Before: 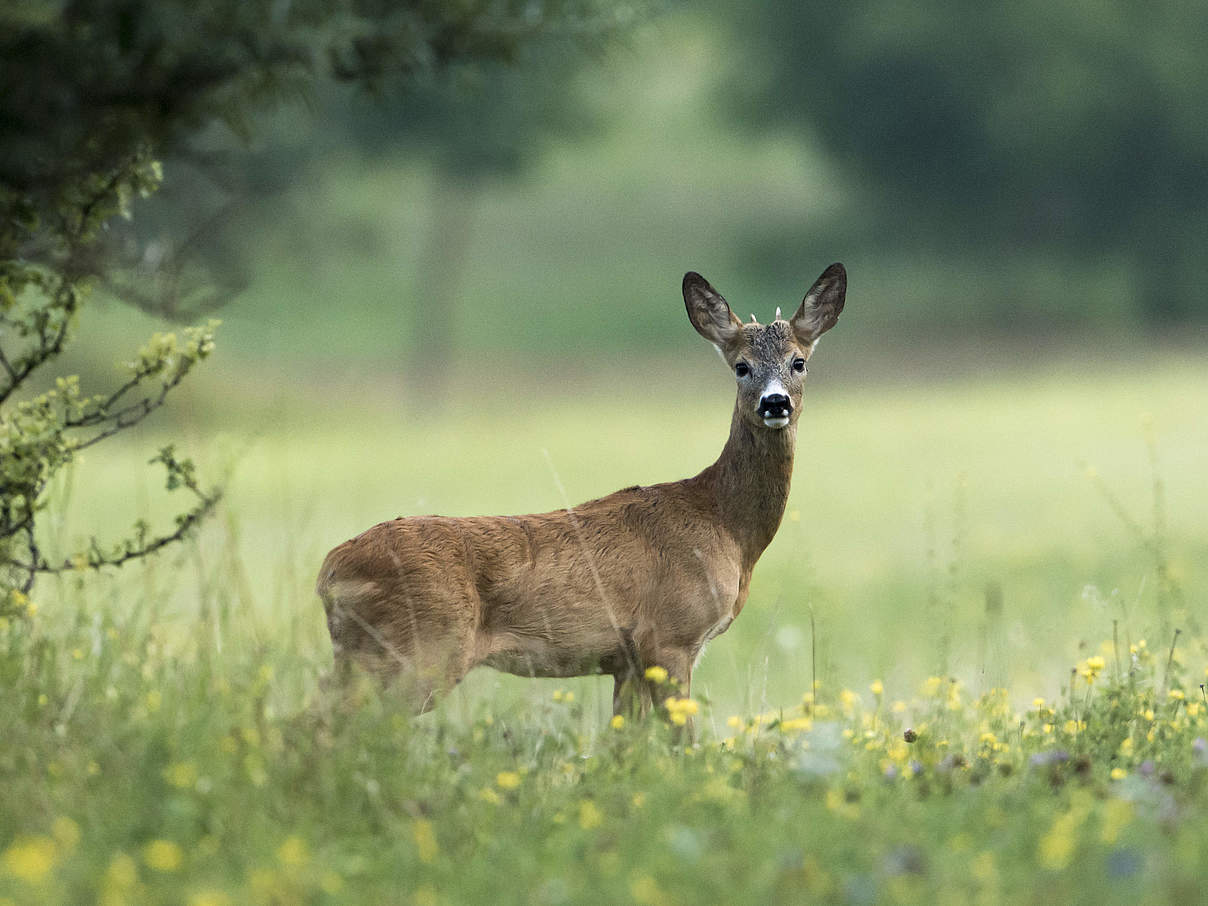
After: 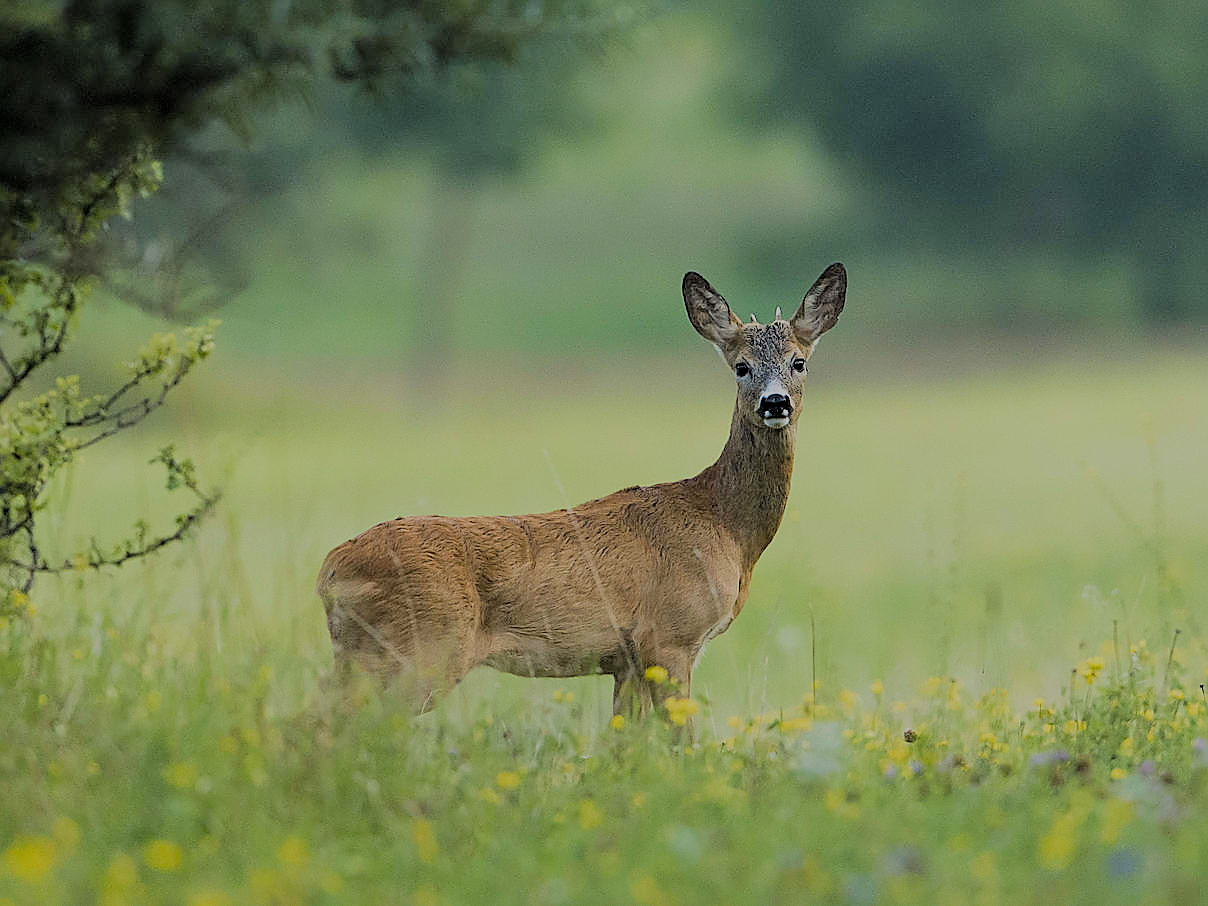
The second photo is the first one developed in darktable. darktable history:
filmic rgb: white relative exposure 8 EV, threshold 3 EV, hardness 2.44, latitude 10.07%, contrast 0.72, highlights saturation mix 10%, shadows ↔ highlights balance 1.38%, color science v4 (2020), enable highlight reconstruction true
sharpen: radius 1.4, amount 1.25, threshold 0.7
color balance: mode lift, gamma, gain (sRGB)
